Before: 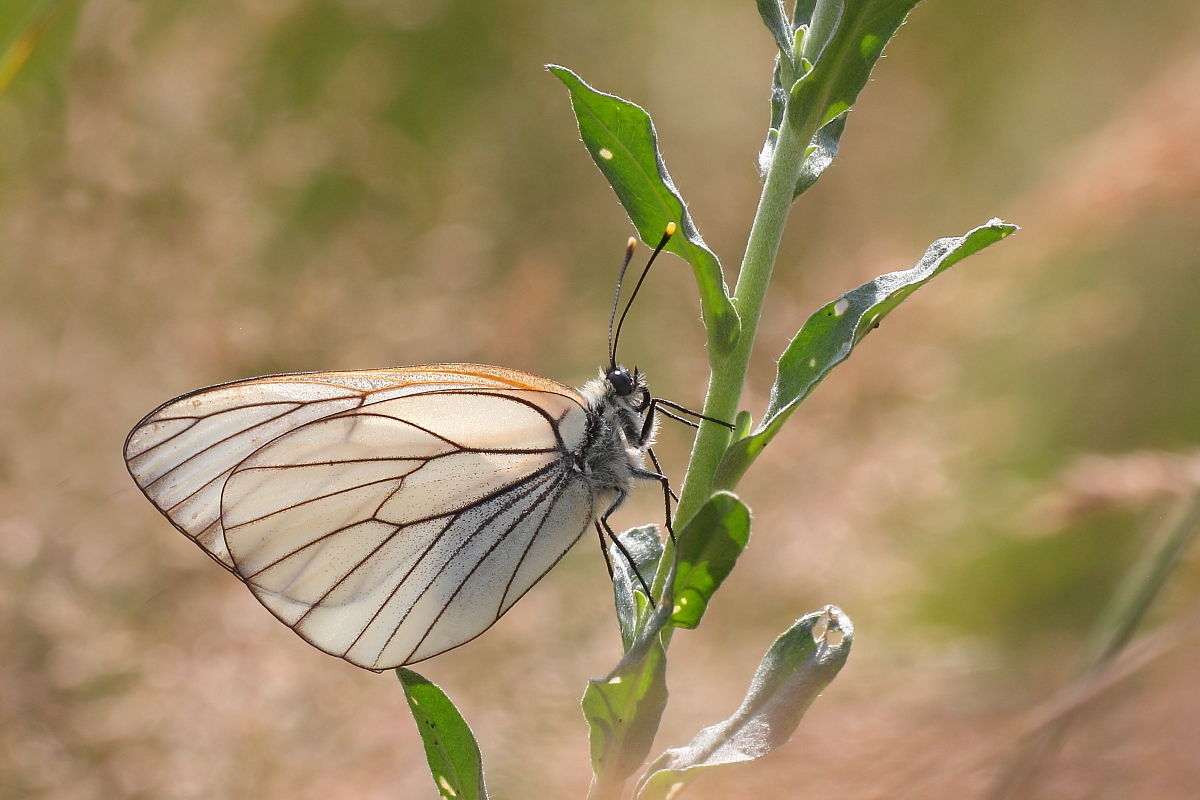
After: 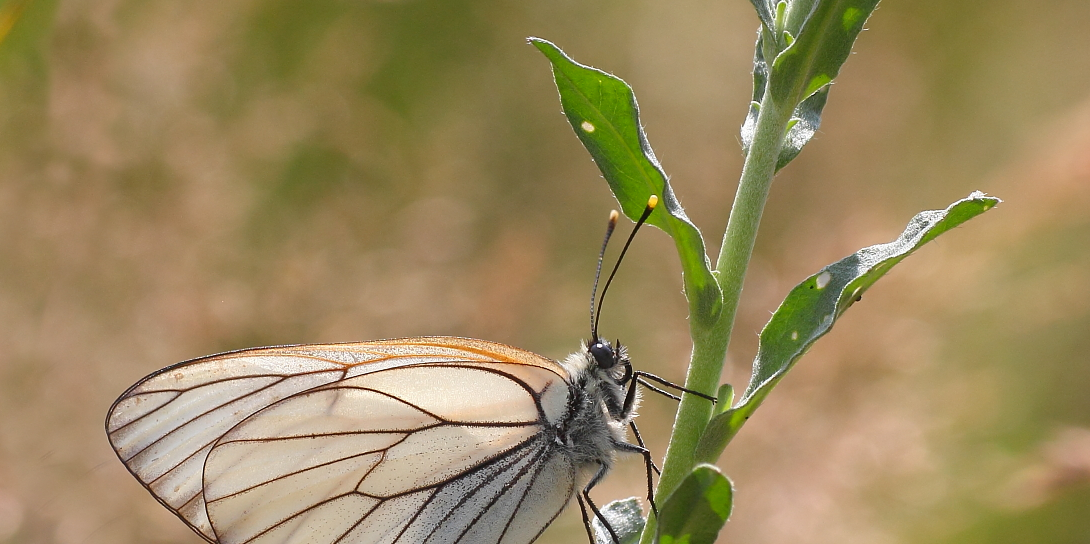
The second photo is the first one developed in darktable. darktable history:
crop: left 1.554%, top 3.429%, right 7.605%, bottom 28.47%
contrast brightness saturation: contrast -0.016, brightness -0.007, saturation 0.03
